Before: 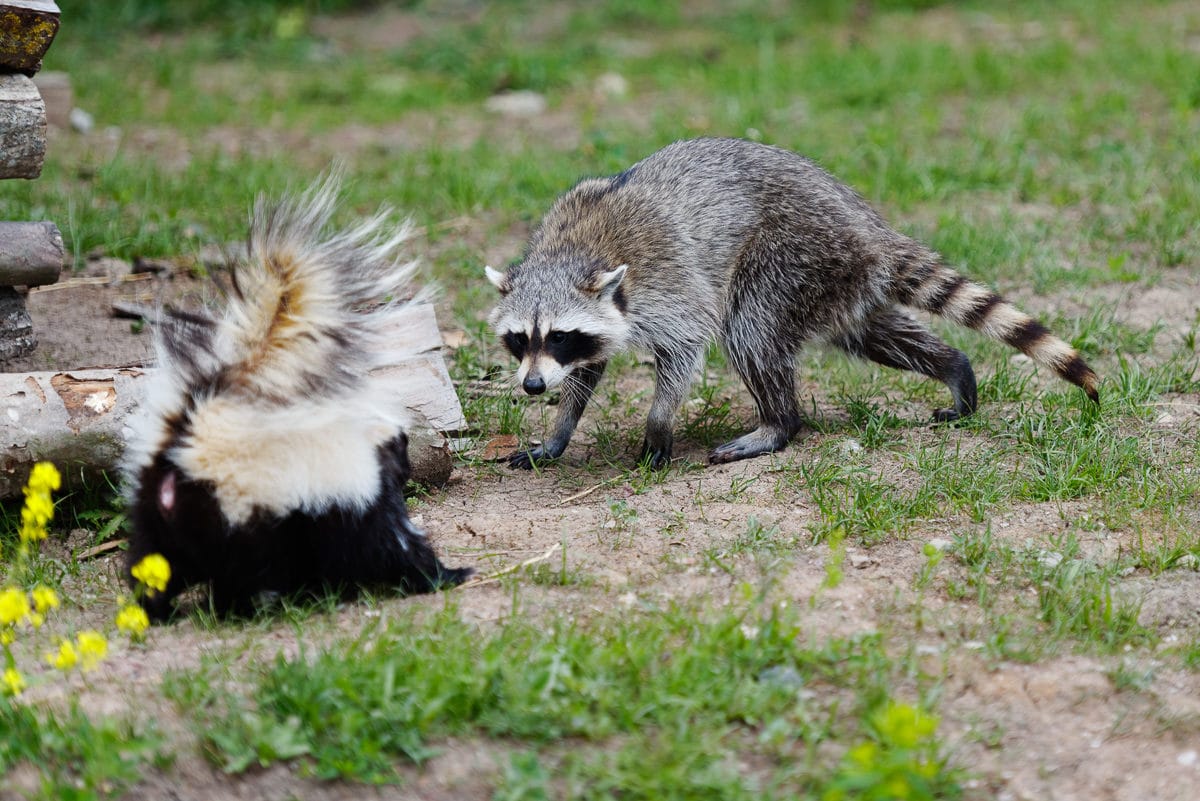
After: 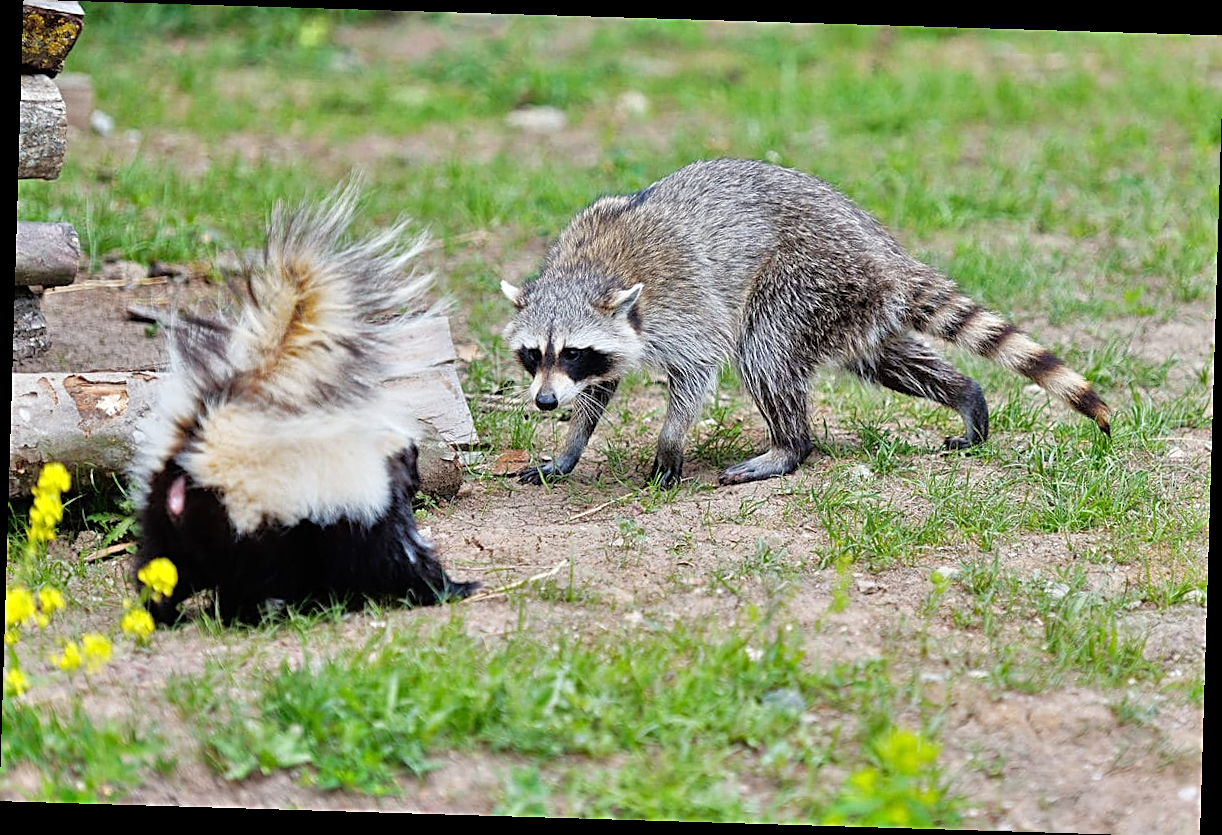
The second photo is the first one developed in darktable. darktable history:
tone equalizer: -7 EV 0.15 EV, -6 EV 0.6 EV, -5 EV 1.15 EV, -4 EV 1.33 EV, -3 EV 1.15 EV, -2 EV 0.6 EV, -1 EV 0.15 EV, mask exposure compensation -0.5 EV
sharpen: amount 0.6
rotate and perspective: rotation 1.72°, automatic cropping off
exposure: compensate highlight preservation false
